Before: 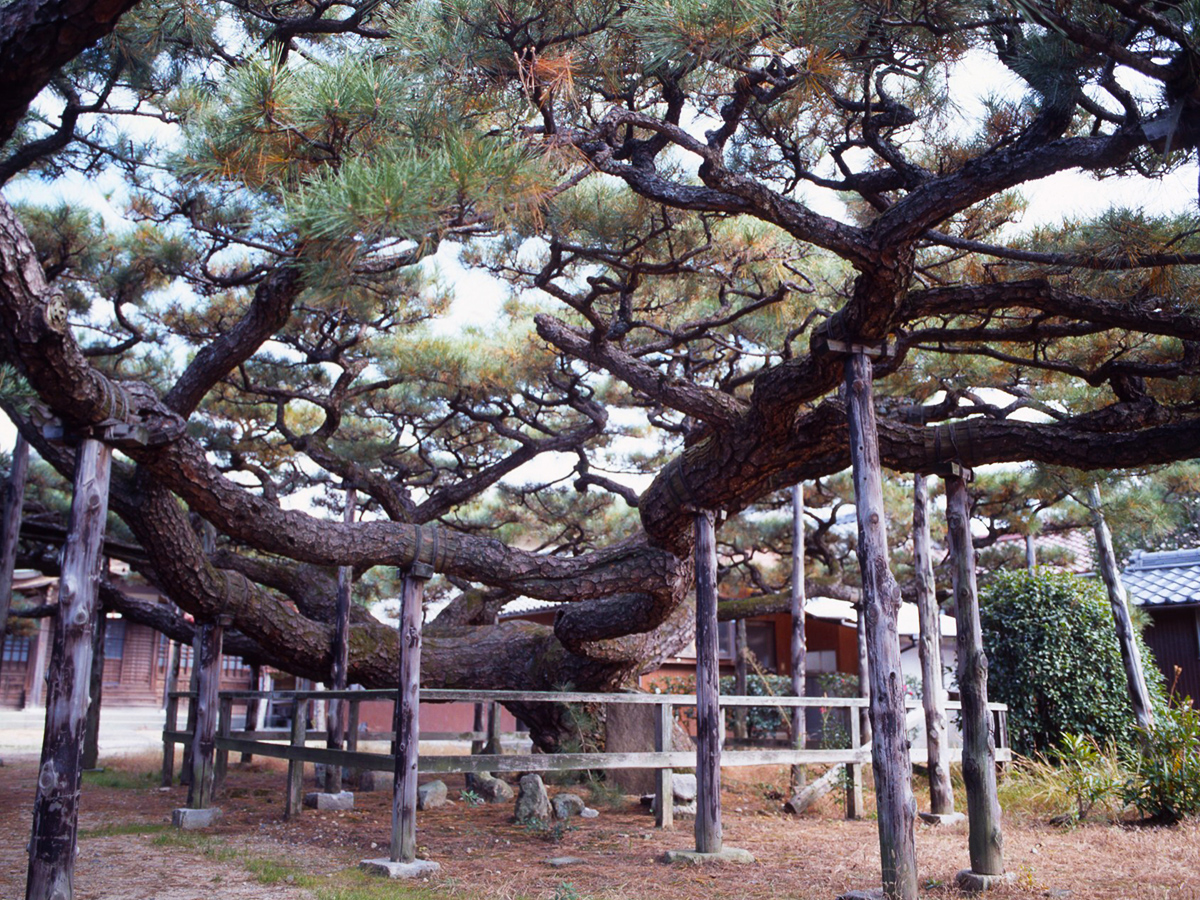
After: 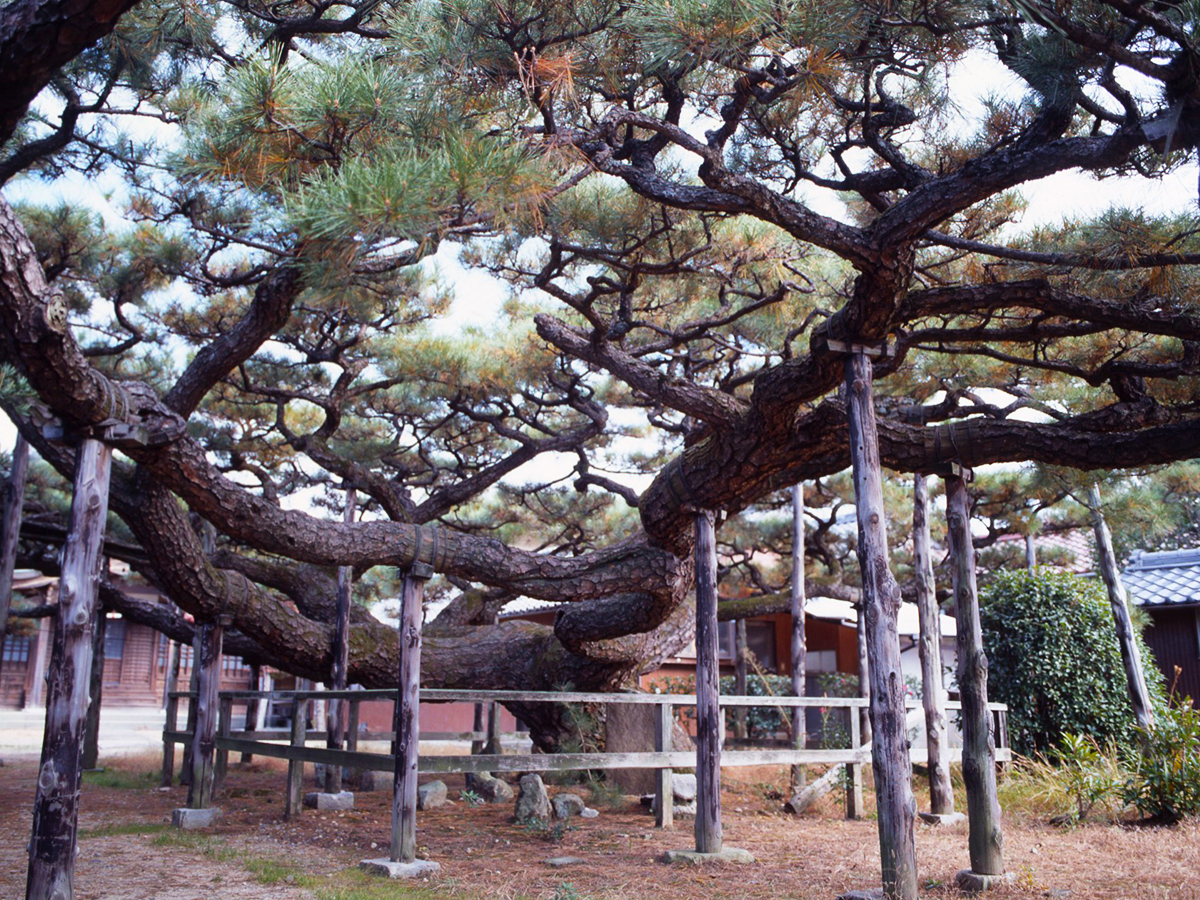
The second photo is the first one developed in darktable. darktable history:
shadows and highlights: radius 118.38, shadows 41.48, highlights -62.03, soften with gaussian
